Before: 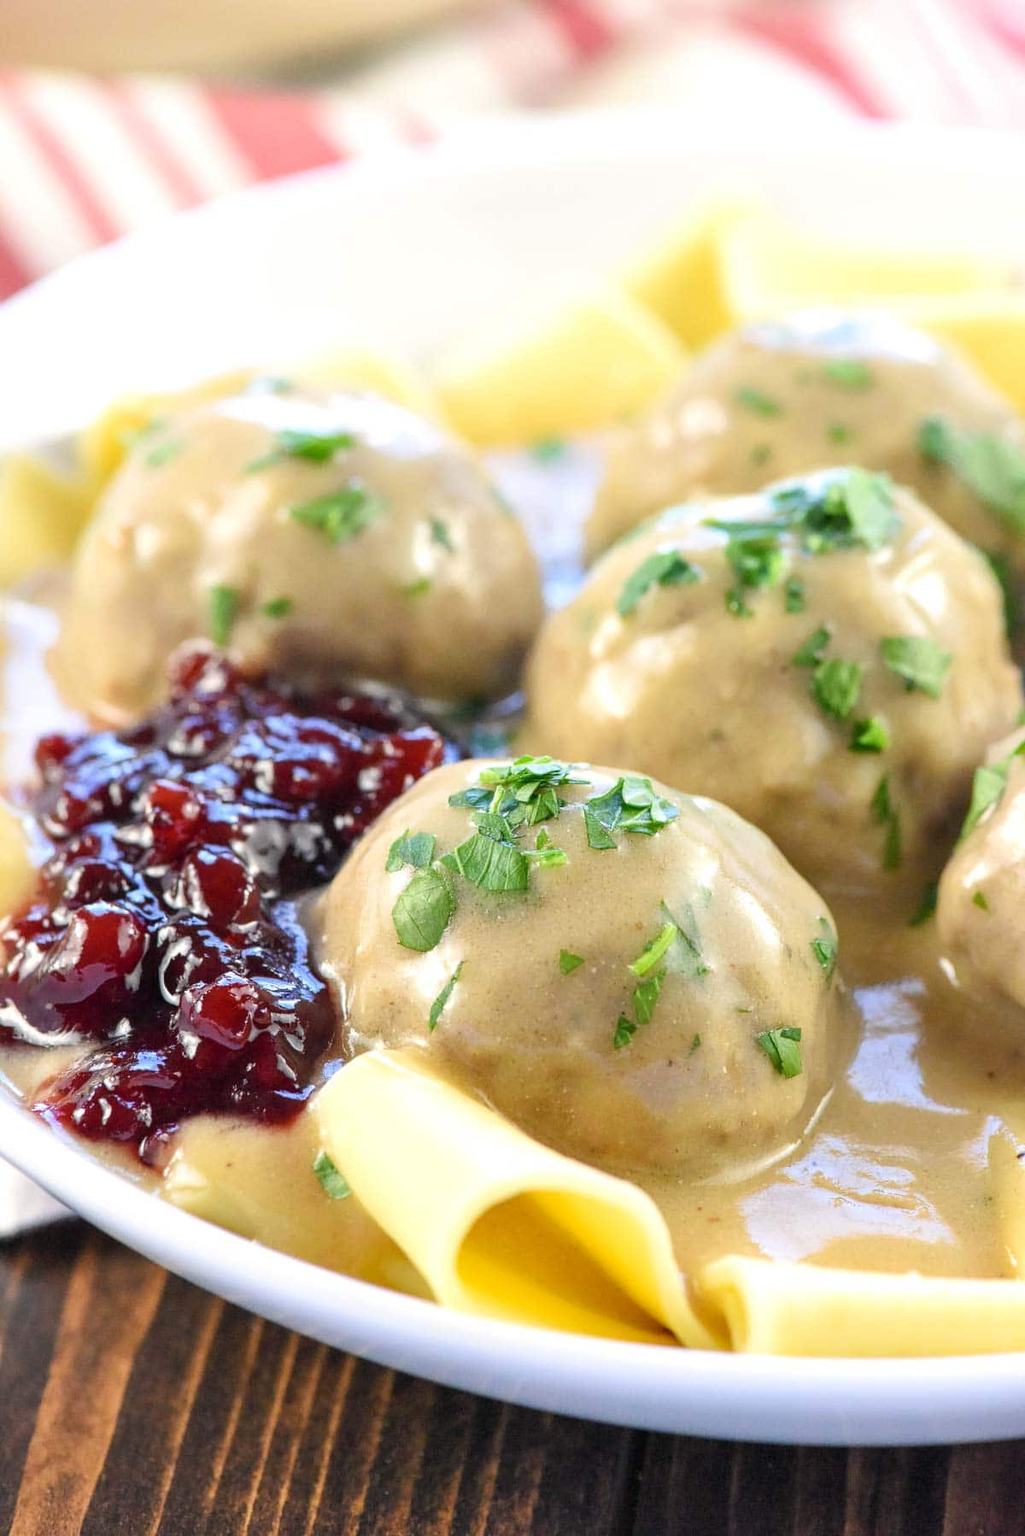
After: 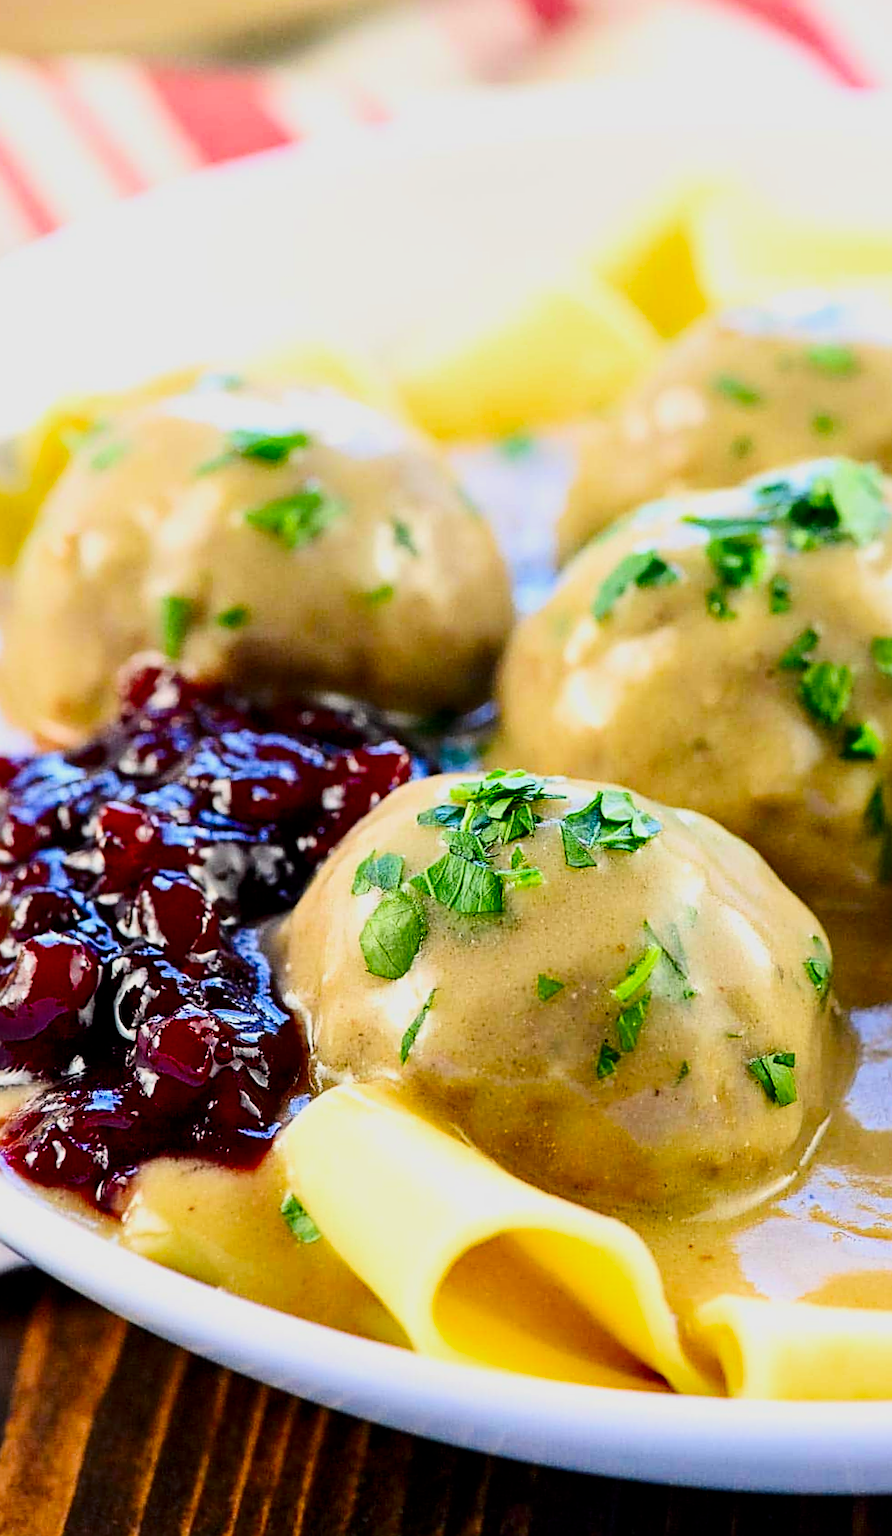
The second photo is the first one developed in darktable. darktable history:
crop and rotate: angle 1°, left 4.281%, top 0.642%, right 11.383%, bottom 2.486%
contrast brightness saturation: contrast 0.22, brightness -0.19, saturation 0.24
sharpen: on, module defaults
filmic rgb: black relative exposure -7.75 EV, white relative exposure 4.4 EV, threshold 3 EV, target black luminance 0%, hardness 3.76, latitude 50.51%, contrast 1.074, highlights saturation mix 10%, shadows ↔ highlights balance -0.22%, color science v4 (2020), enable highlight reconstruction true
